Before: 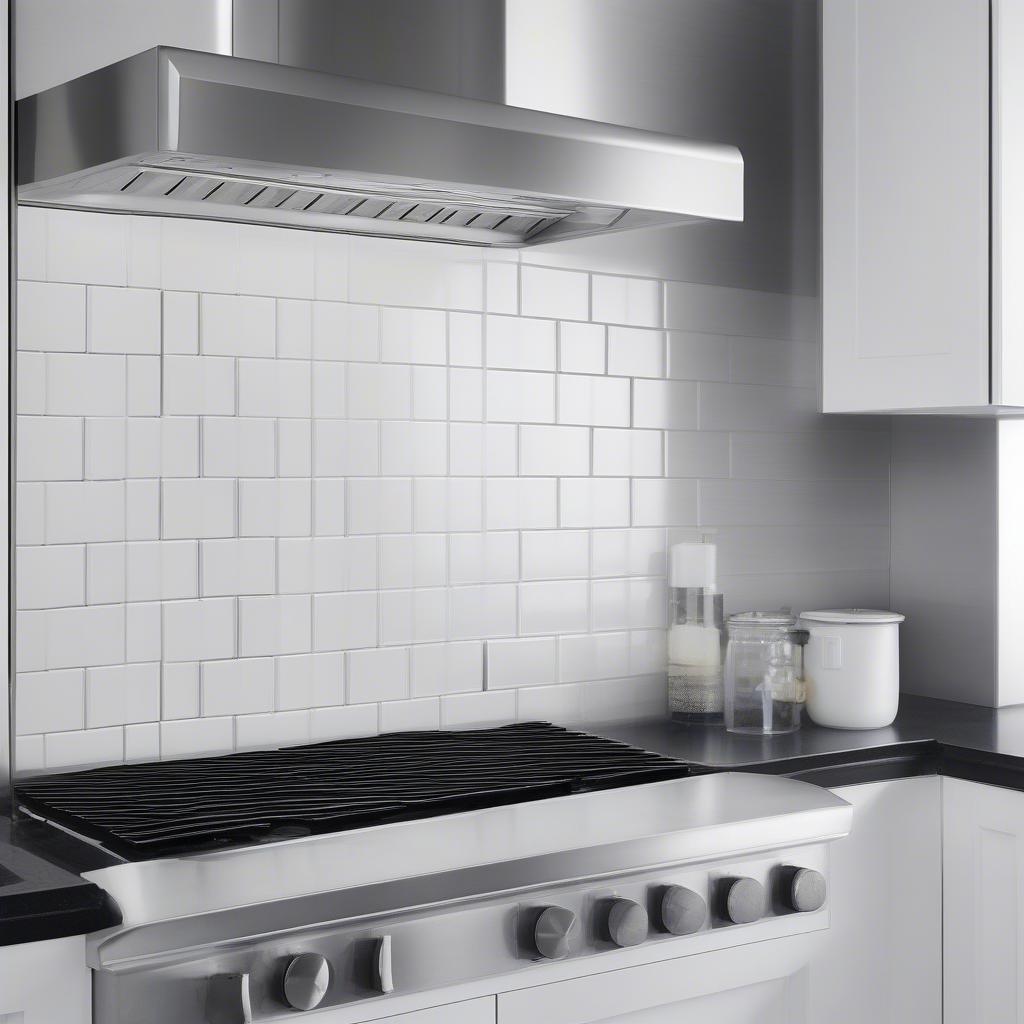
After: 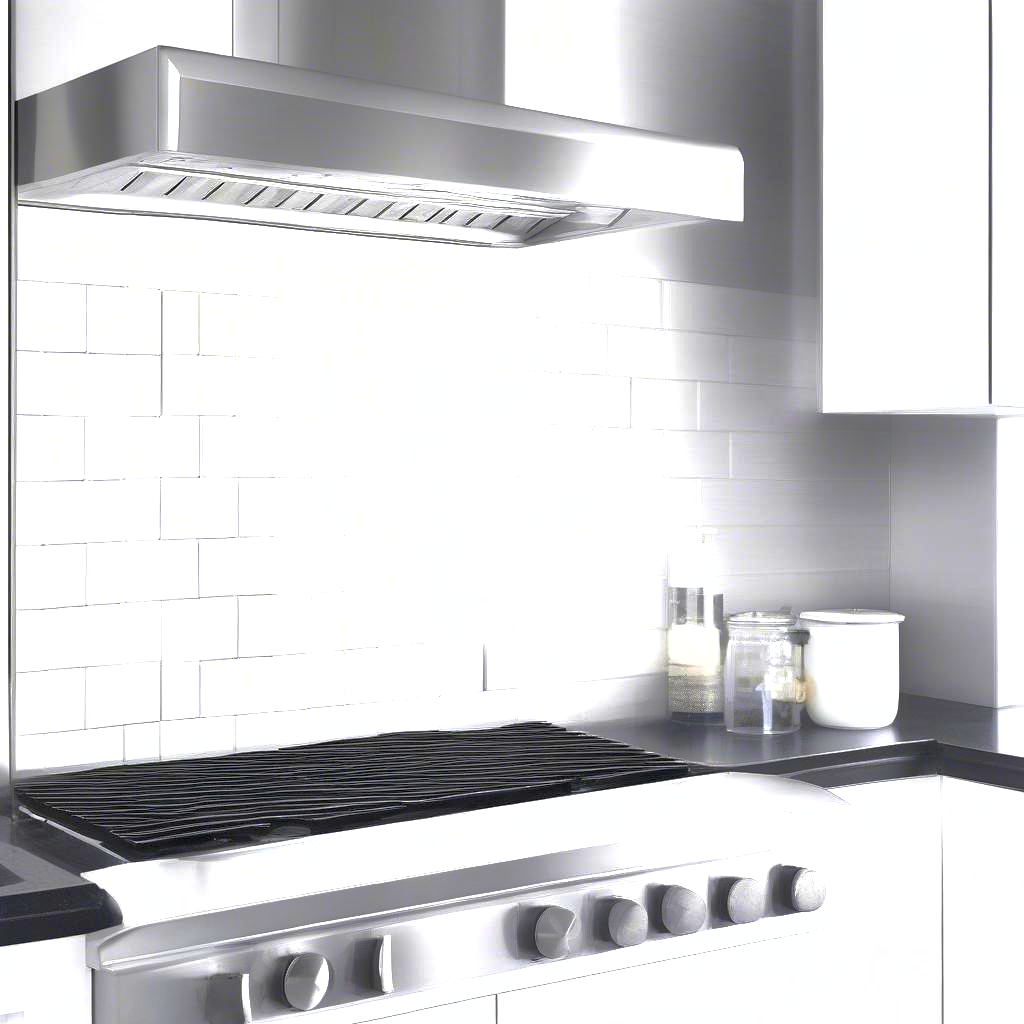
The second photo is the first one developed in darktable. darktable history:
exposure: black level correction 0, exposure 1.288 EV, compensate highlight preservation false
shadows and highlights: on, module defaults
contrast brightness saturation: contrast 0.082, saturation 0.203
